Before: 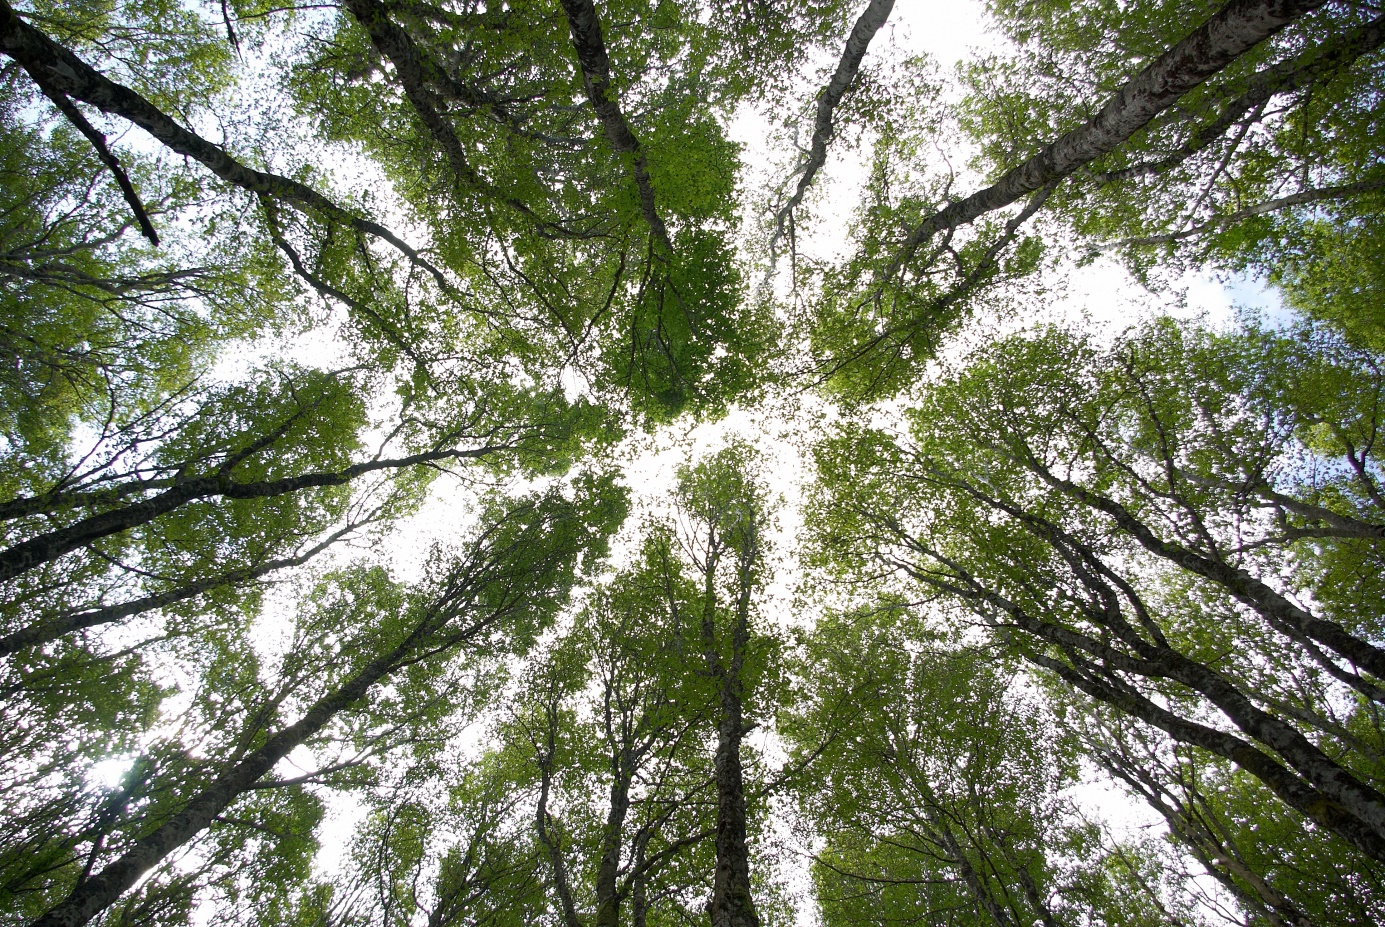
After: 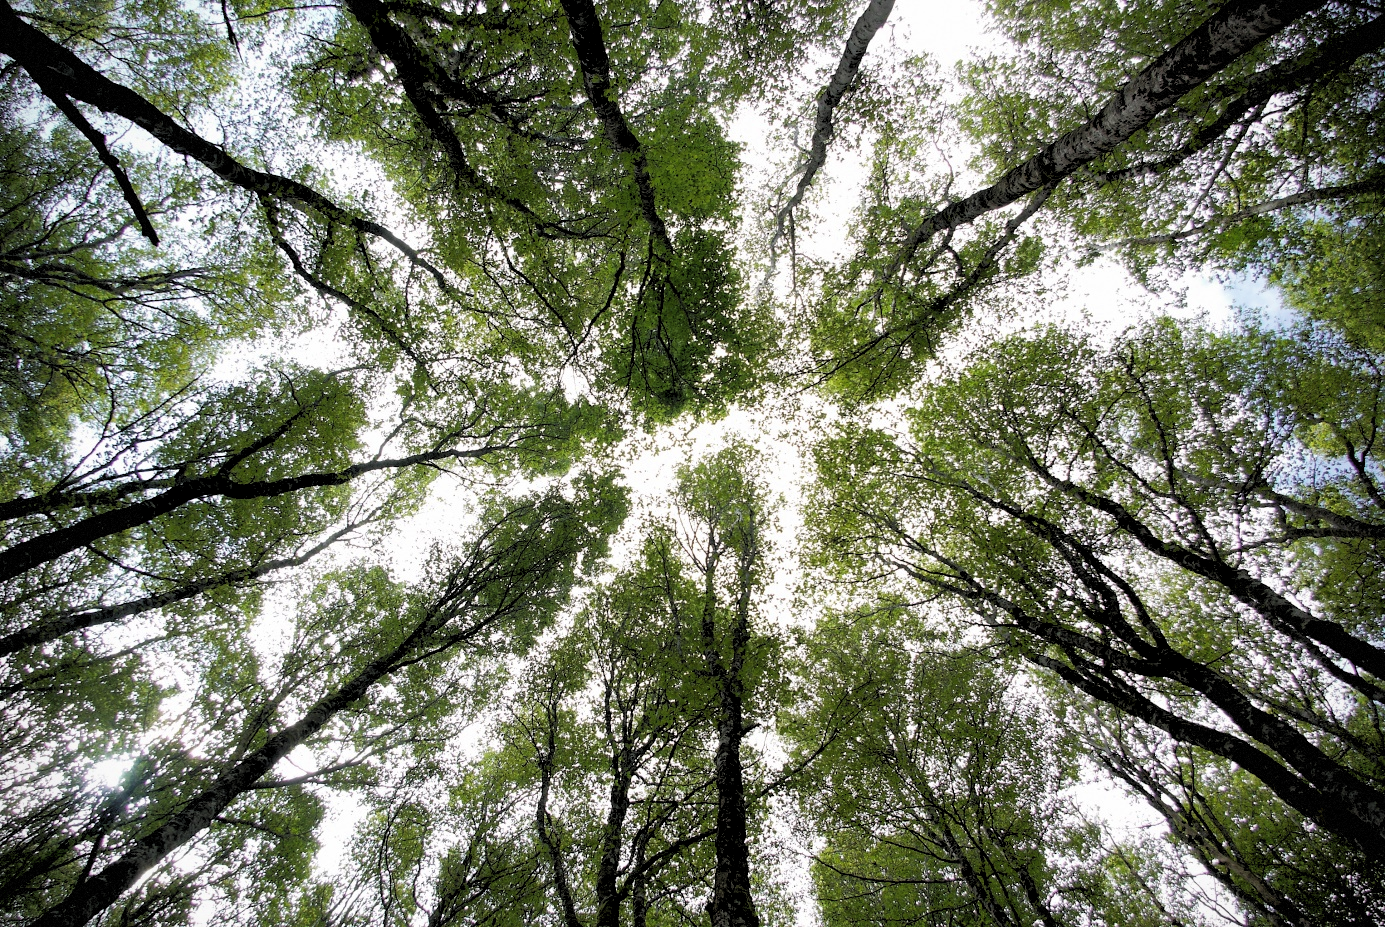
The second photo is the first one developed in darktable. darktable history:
vignetting: fall-off radius 81.71%, dithering 8-bit output
levels: mode automatic, black 8.57%, levels [0.044, 0.416, 0.908]
filmic rgb: black relative exposure -7.94 EV, white relative exposure 4.08 EV, hardness 4.02, latitude 51.3%, contrast 1.013, shadows ↔ highlights balance 5.38%
shadows and highlights: on, module defaults
